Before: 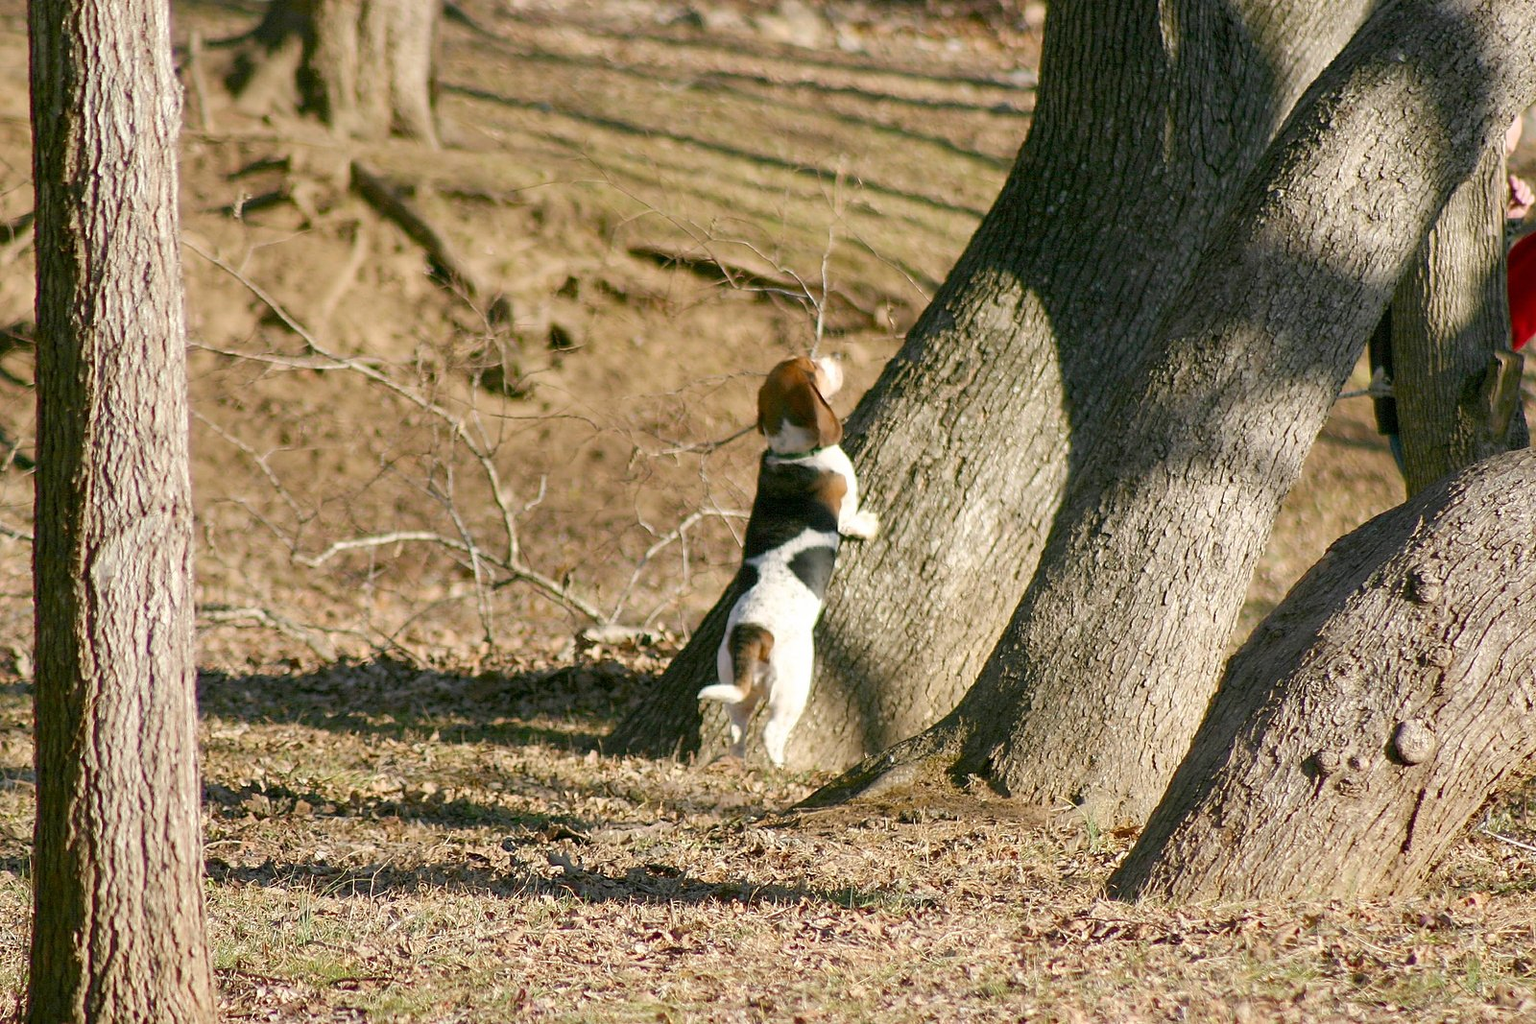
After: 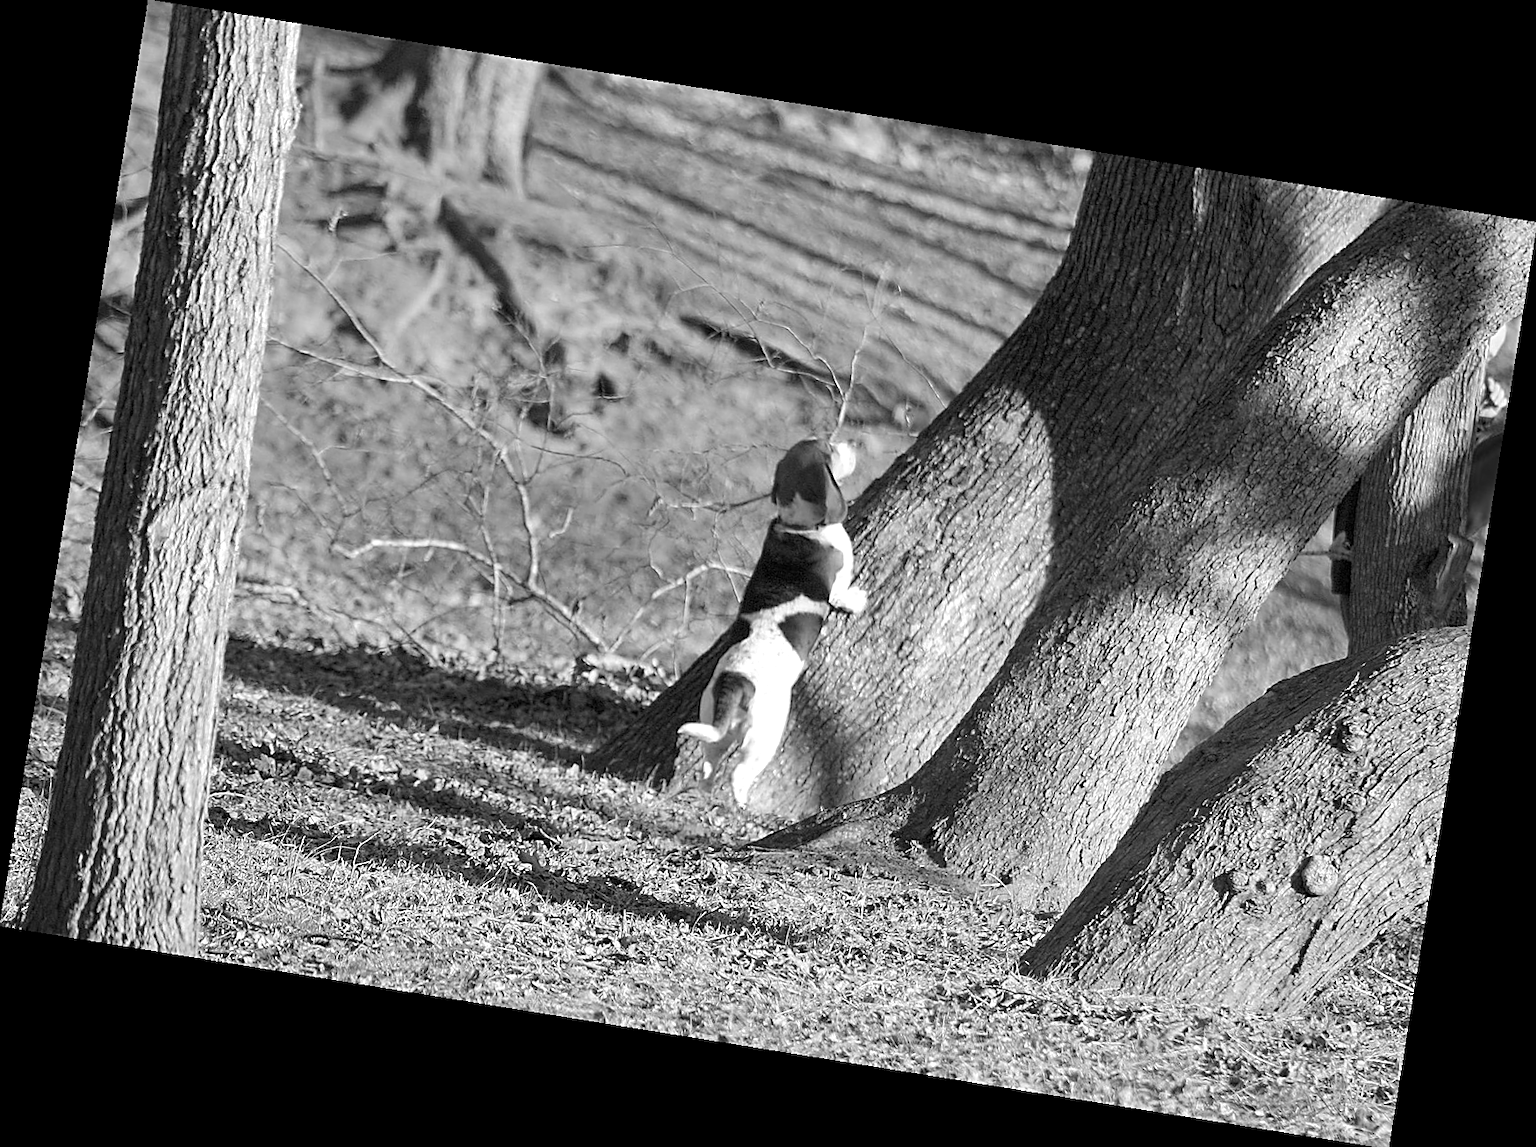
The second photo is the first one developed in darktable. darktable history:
rotate and perspective: rotation 9.12°, automatic cropping off
sharpen: on, module defaults
monochrome: on, module defaults
exposure: exposure 0.178 EV, compensate exposure bias true, compensate highlight preservation false
